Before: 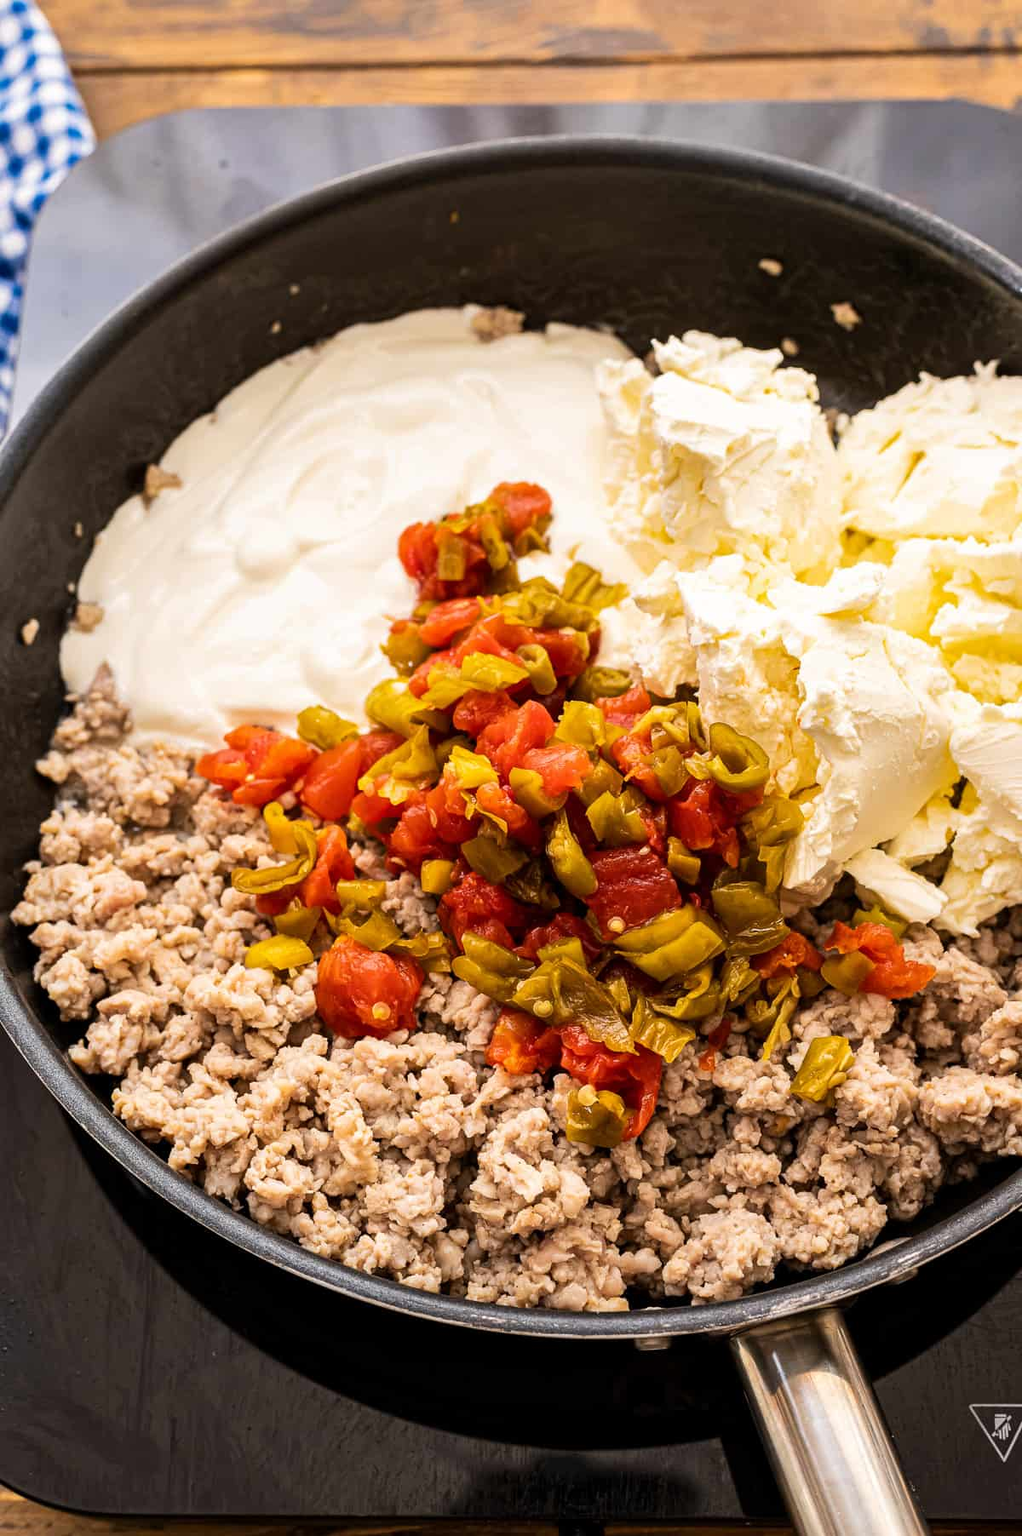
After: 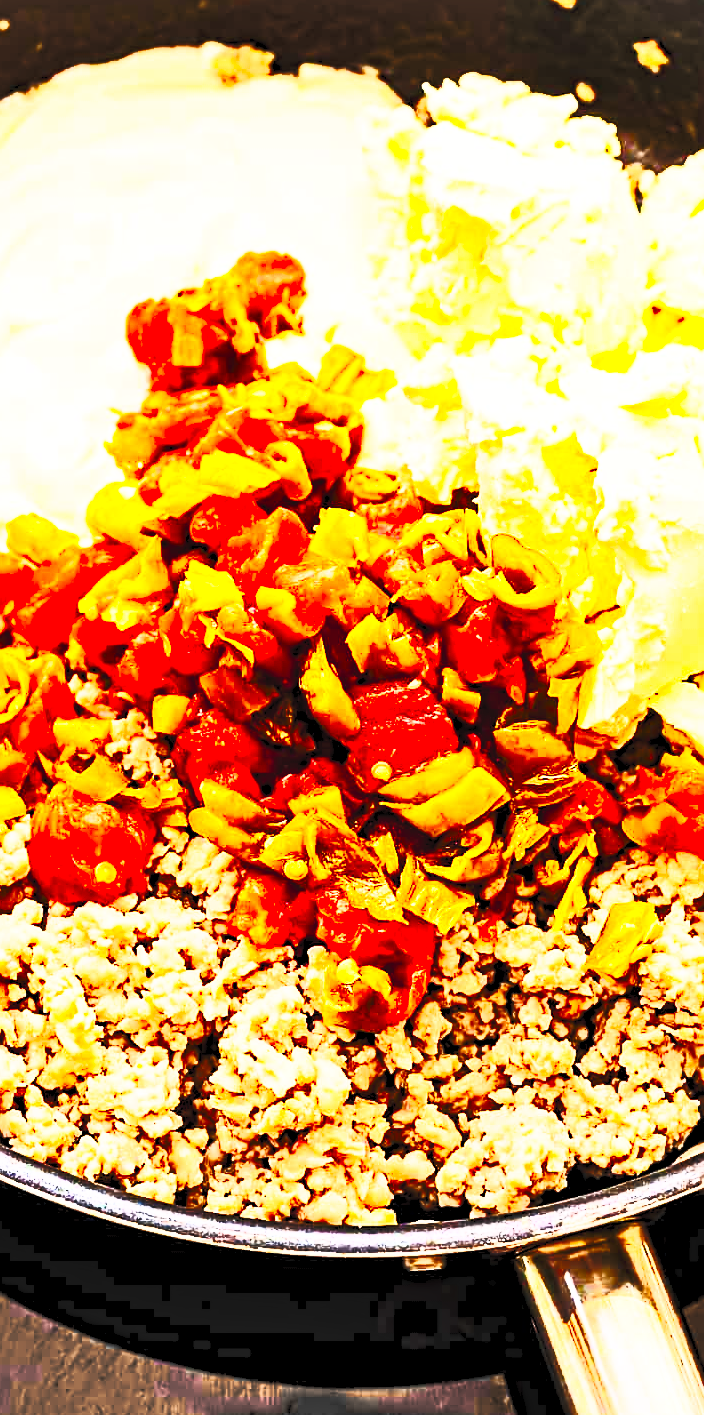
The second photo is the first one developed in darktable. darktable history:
crop and rotate: left 28.506%, top 17.511%, right 12.821%, bottom 4.016%
exposure: compensate highlight preservation false
sharpen: on, module defaults
shadows and highlights: shadows 74.74, highlights -25.39, soften with gaussian
base curve: curves: ch0 [(0, 0) (0.04, 0.03) (0.133, 0.232) (0.448, 0.748) (0.843, 0.968) (1, 1)], preserve colors none
contrast equalizer: y [[0.5, 0.5, 0.501, 0.63, 0.504, 0.5], [0.5 ×6], [0.5 ×6], [0 ×6], [0 ×6]]
contrast brightness saturation: contrast 0.989, brightness 0.98, saturation 0.984
